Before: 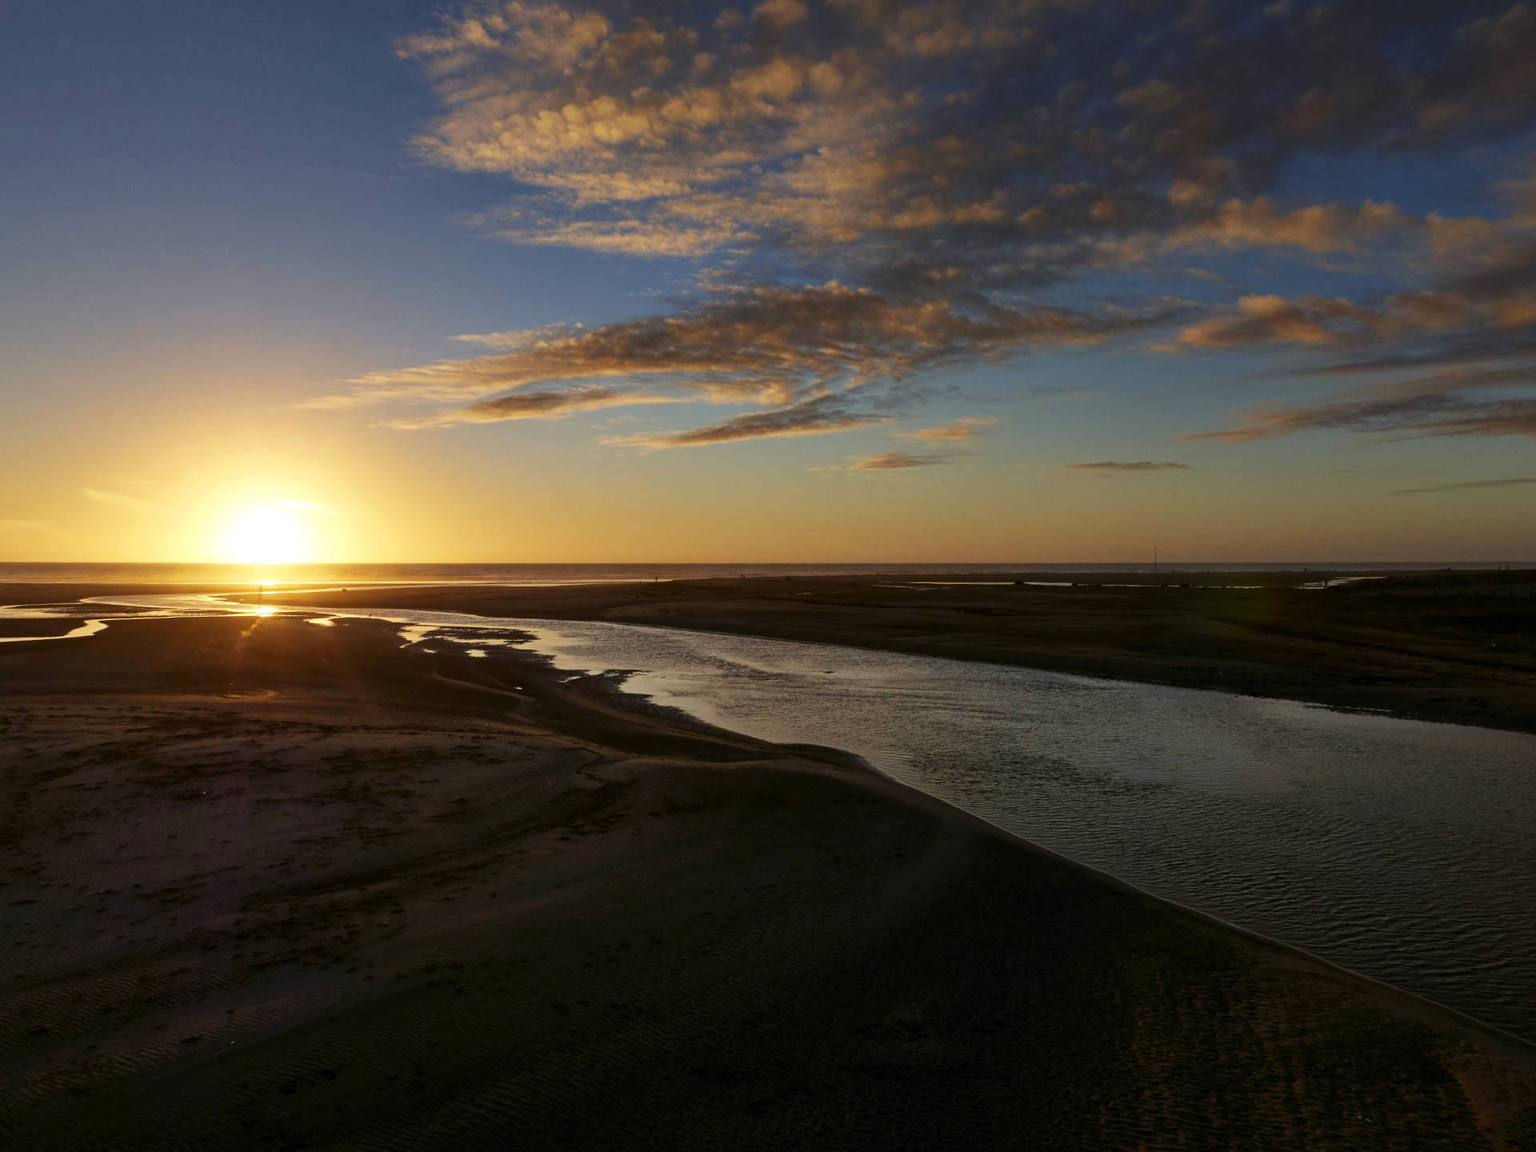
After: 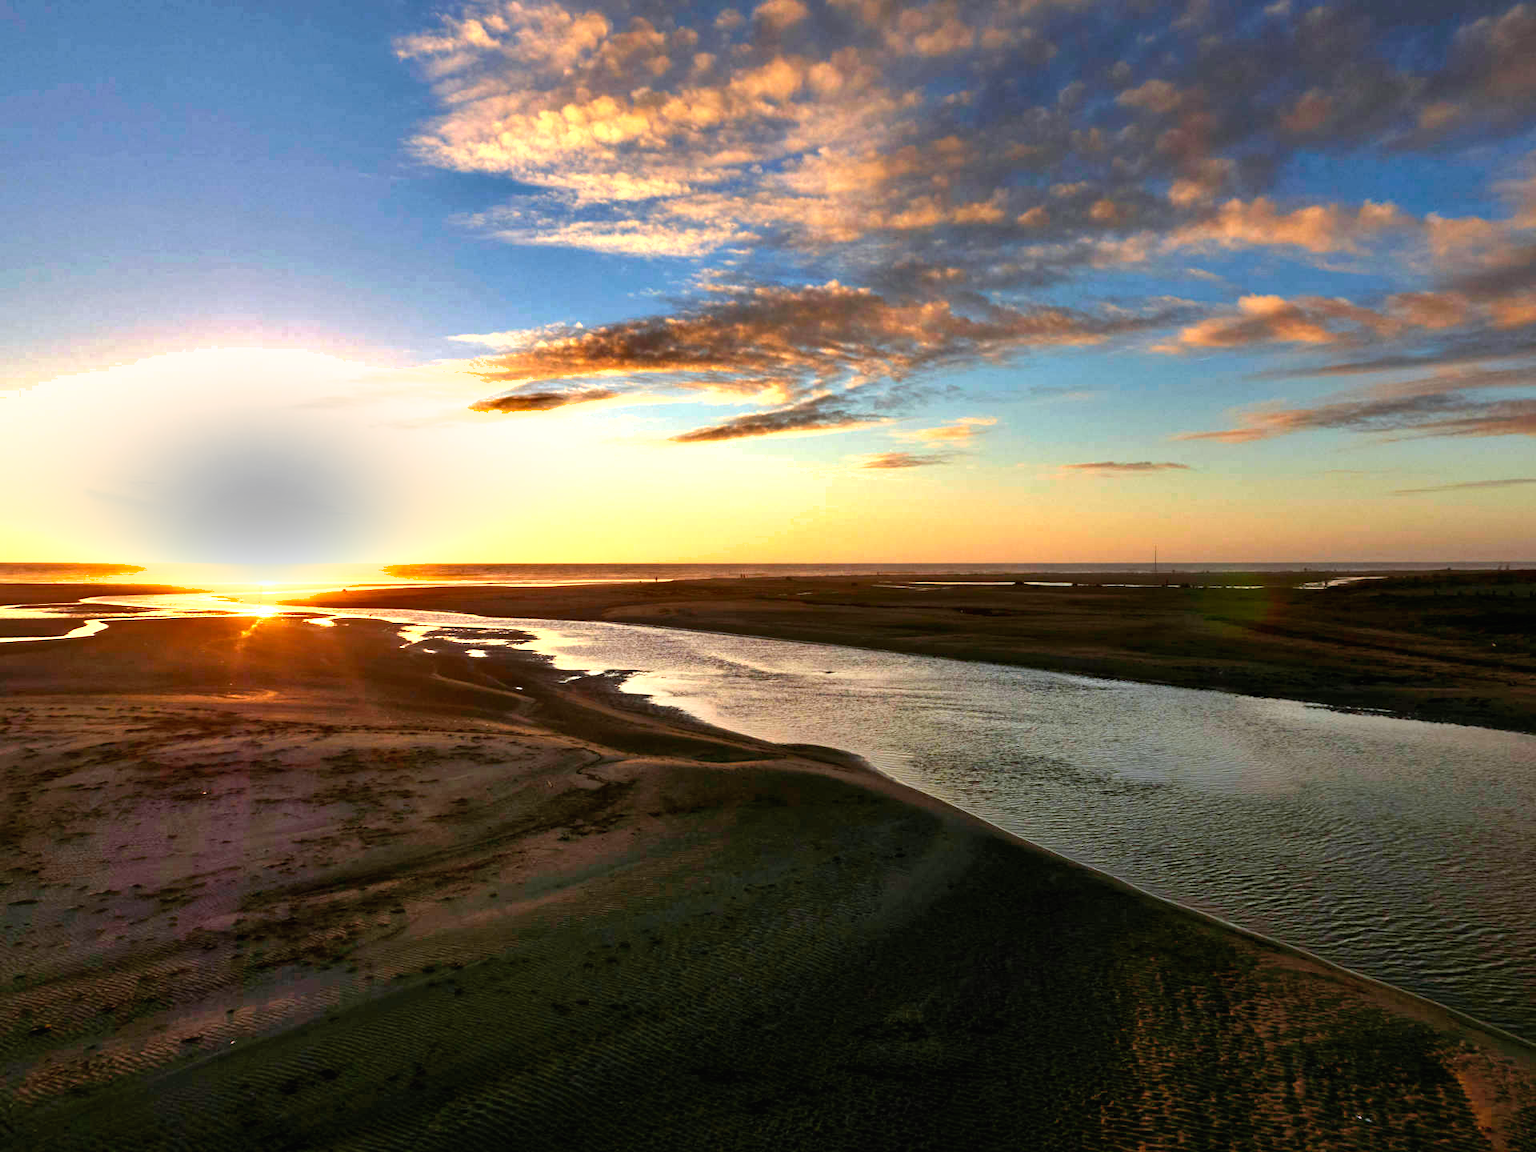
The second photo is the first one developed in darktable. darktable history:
exposure: black level correction 0, exposure 1.75 EV, compensate exposure bias true, compensate highlight preservation false
shadows and highlights: shadows 43.71, white point adjustment -1.46, soften with gaussian
white balance: red 0.982, blue 1.018
